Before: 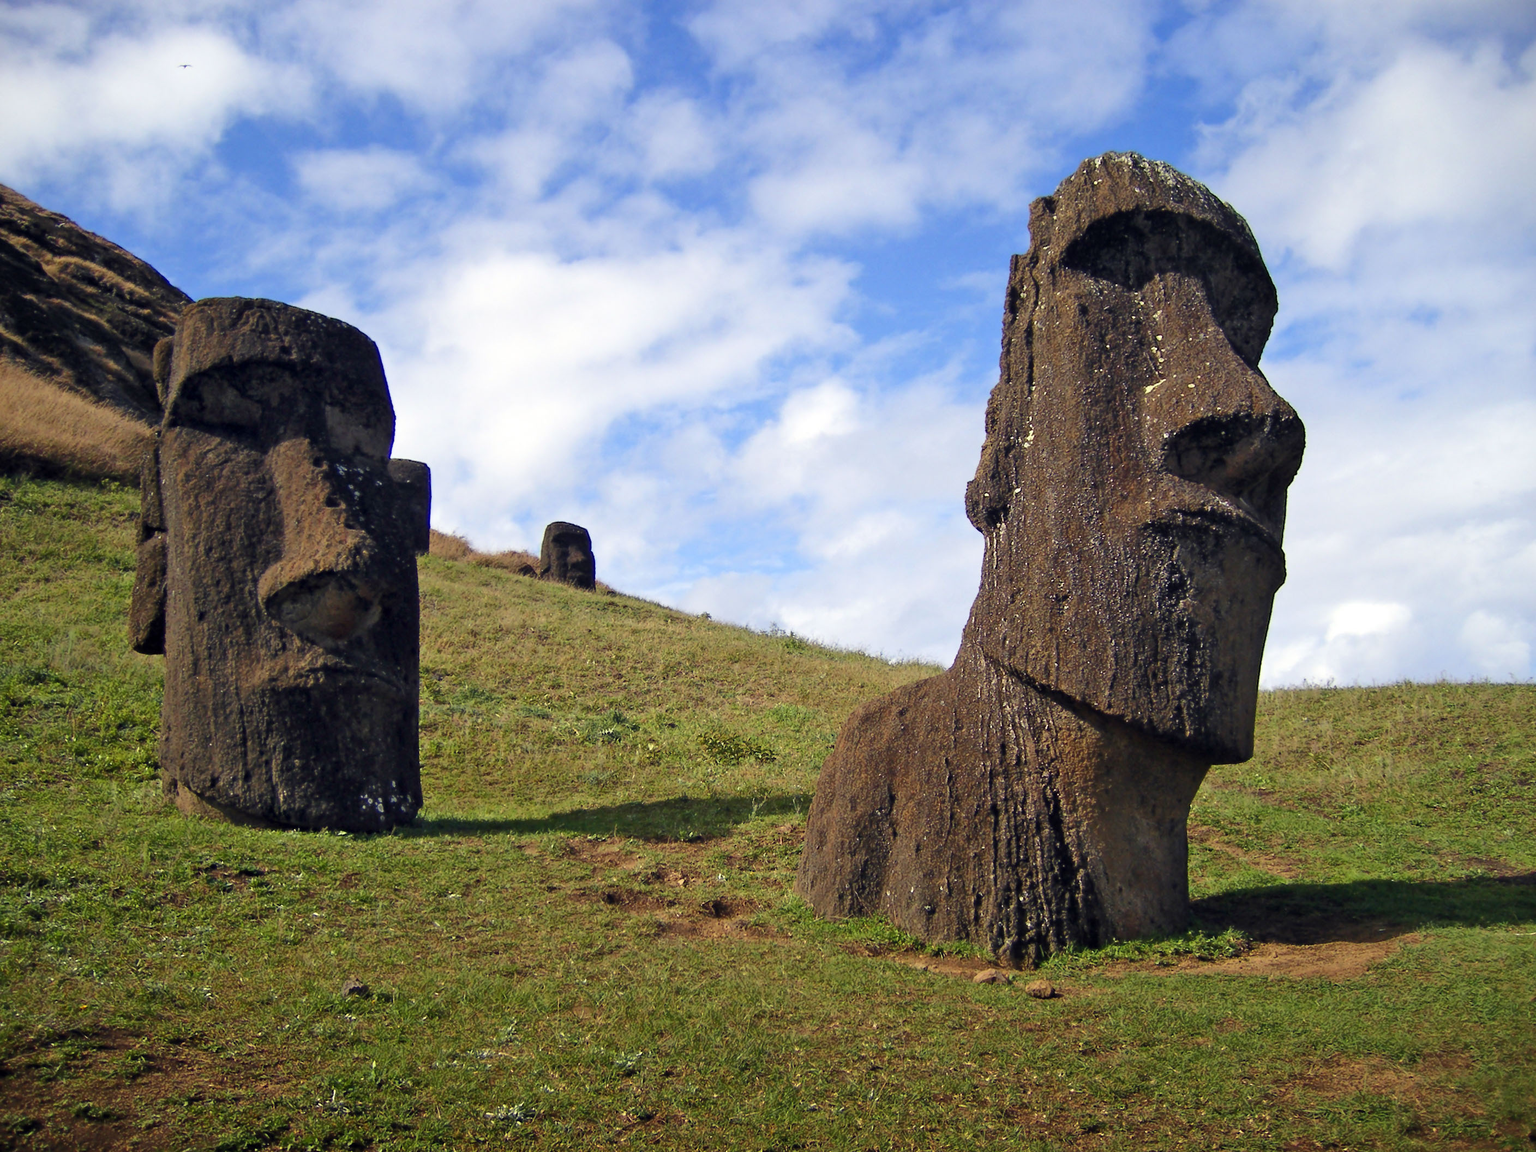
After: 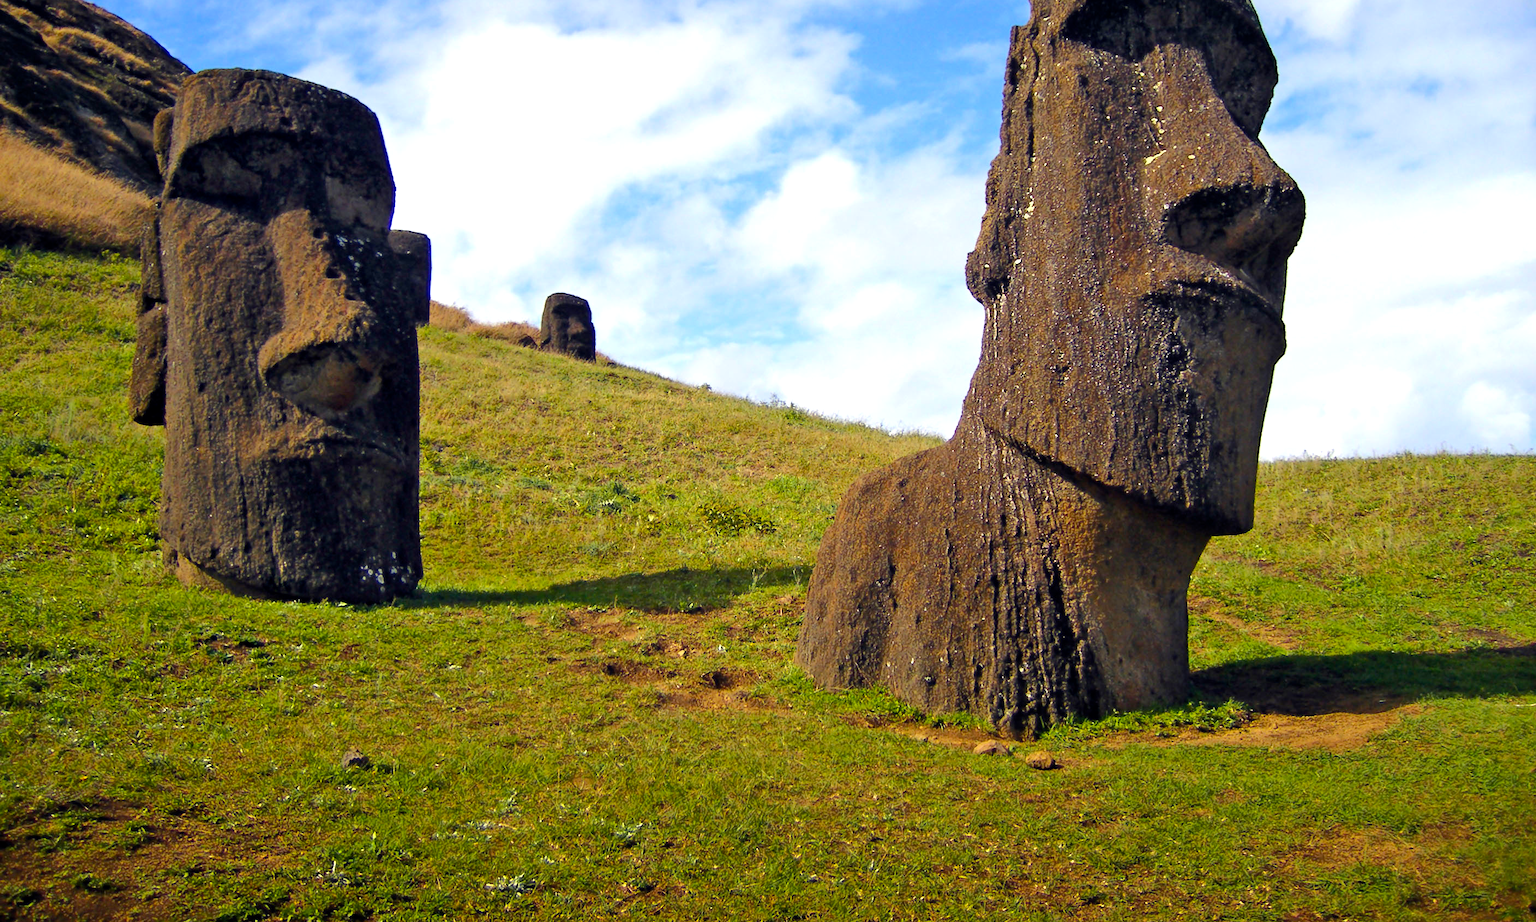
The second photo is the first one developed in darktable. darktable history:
crop and rotate: top 19.918%
contrast brightness saturation: saturation -0.068
color balance rgb: perceptual saturation grading › global saturation 25.081%, perceptual brilliance grading › global brilliance 9.338%, perceptual brilliance grading › shadows 14.576%, global vibrance 20%
